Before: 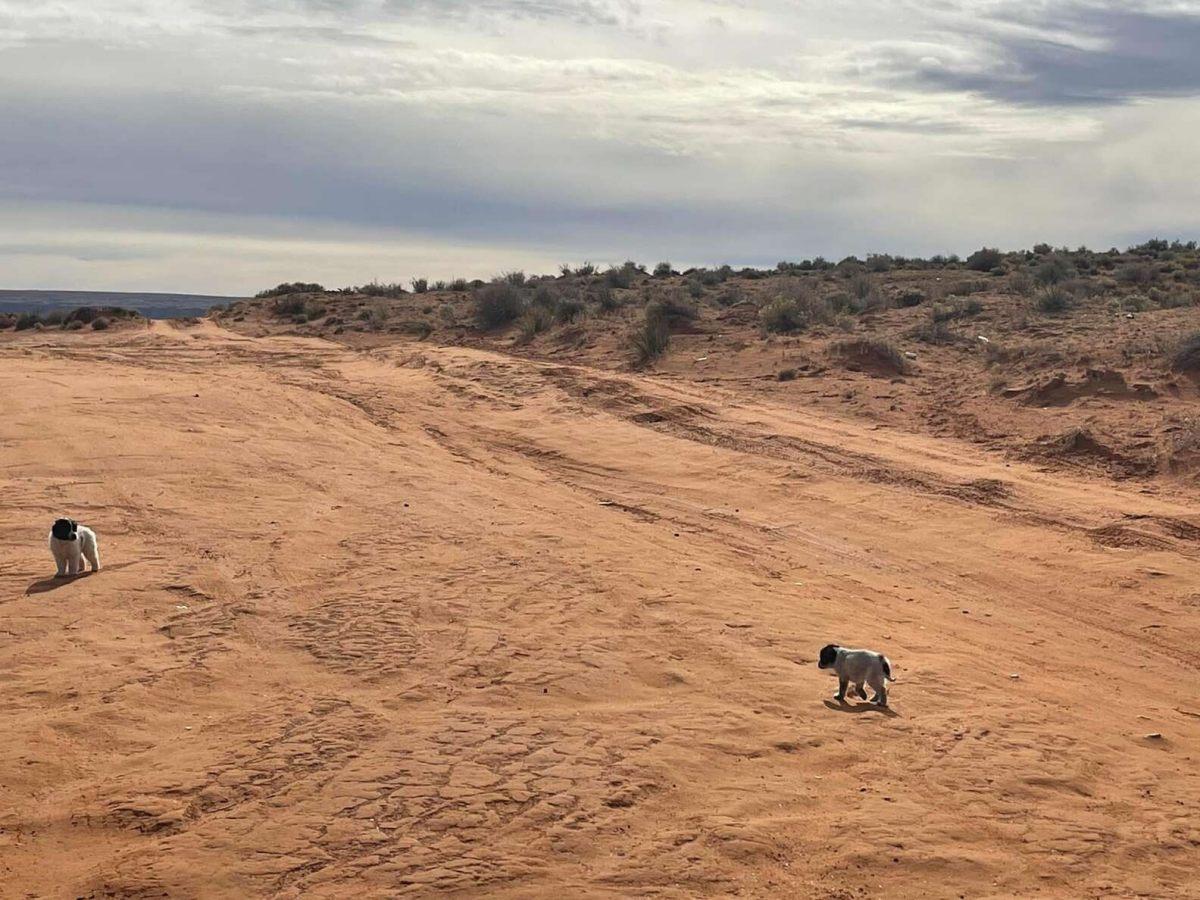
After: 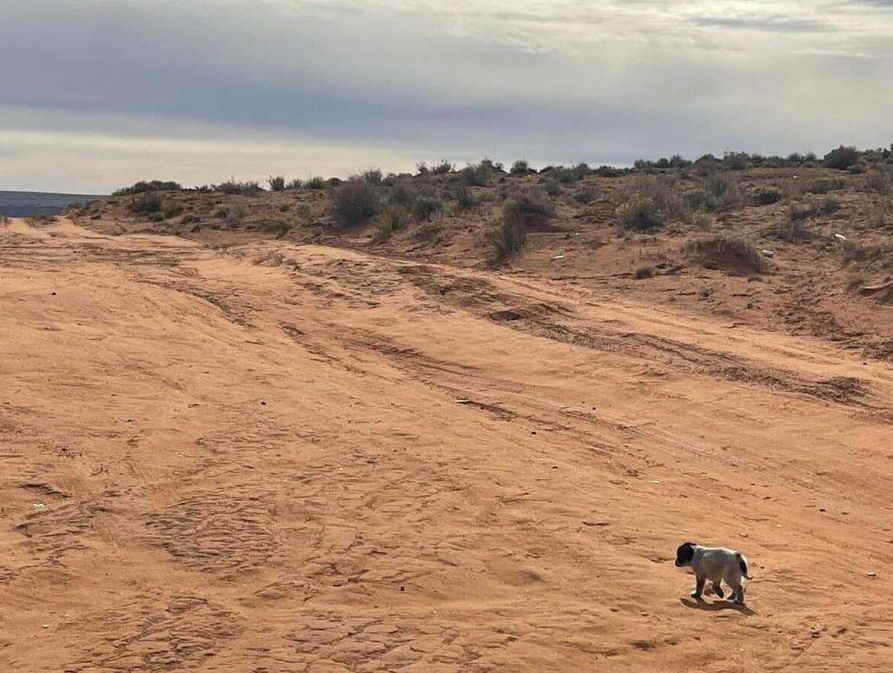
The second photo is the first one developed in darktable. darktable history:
crop and rotate: left 11.962%, top 11.347%, right 13.577%, bottom 13.832%
